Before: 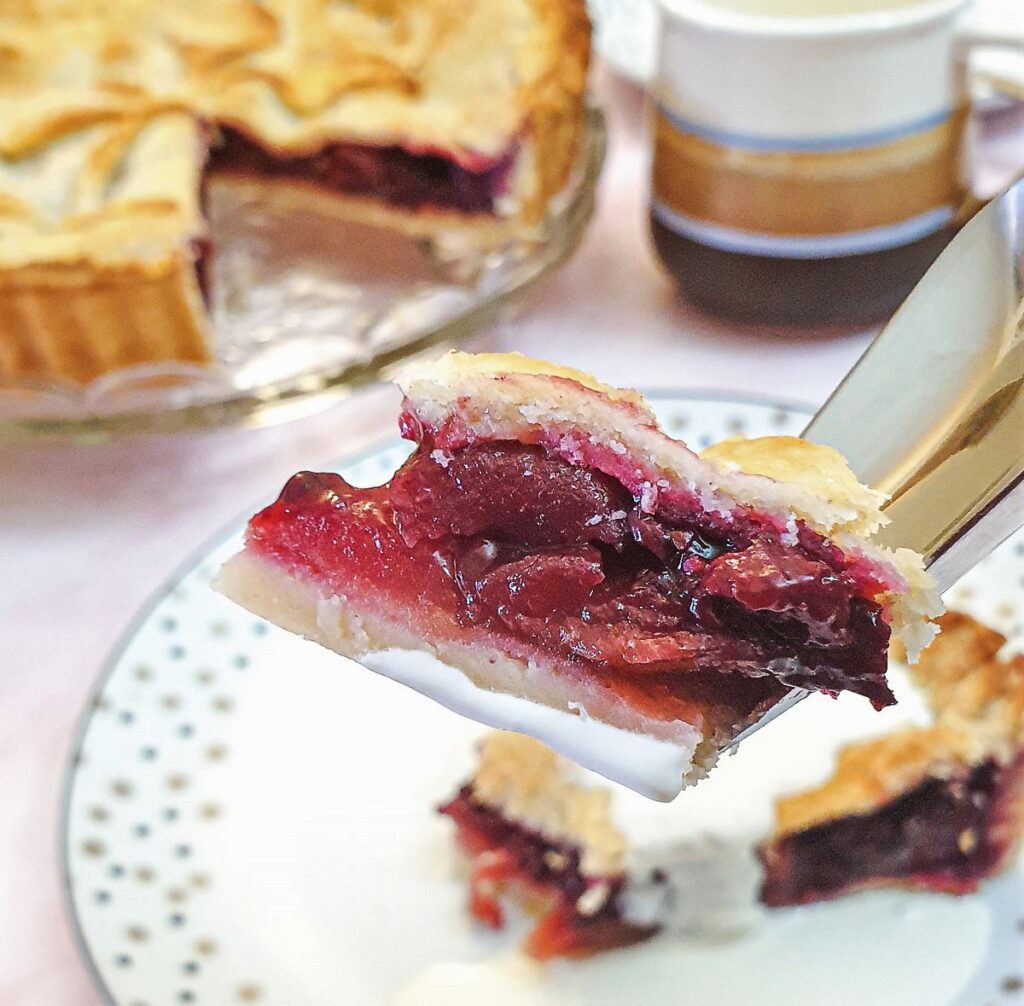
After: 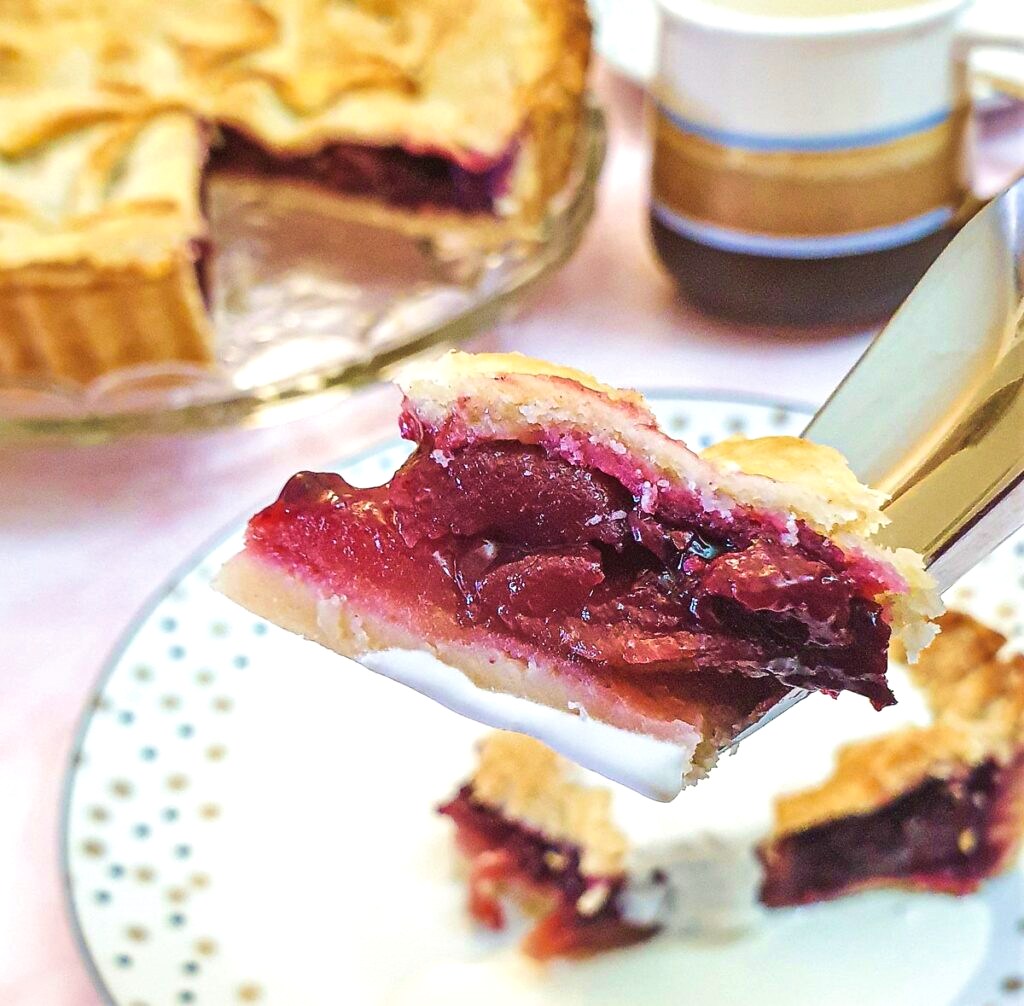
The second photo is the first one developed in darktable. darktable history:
velvia: strength 44.67%
color balance rgb: shadows lift › chroma 2.062%, shadows lift › hue 247.65°, highlights gain › luminance 14.955%, linear chroma grading › shadows -8.089%, linear chroma grading › global chroma 9.814%, perceptual saturation grading › global saturation -0.102%
